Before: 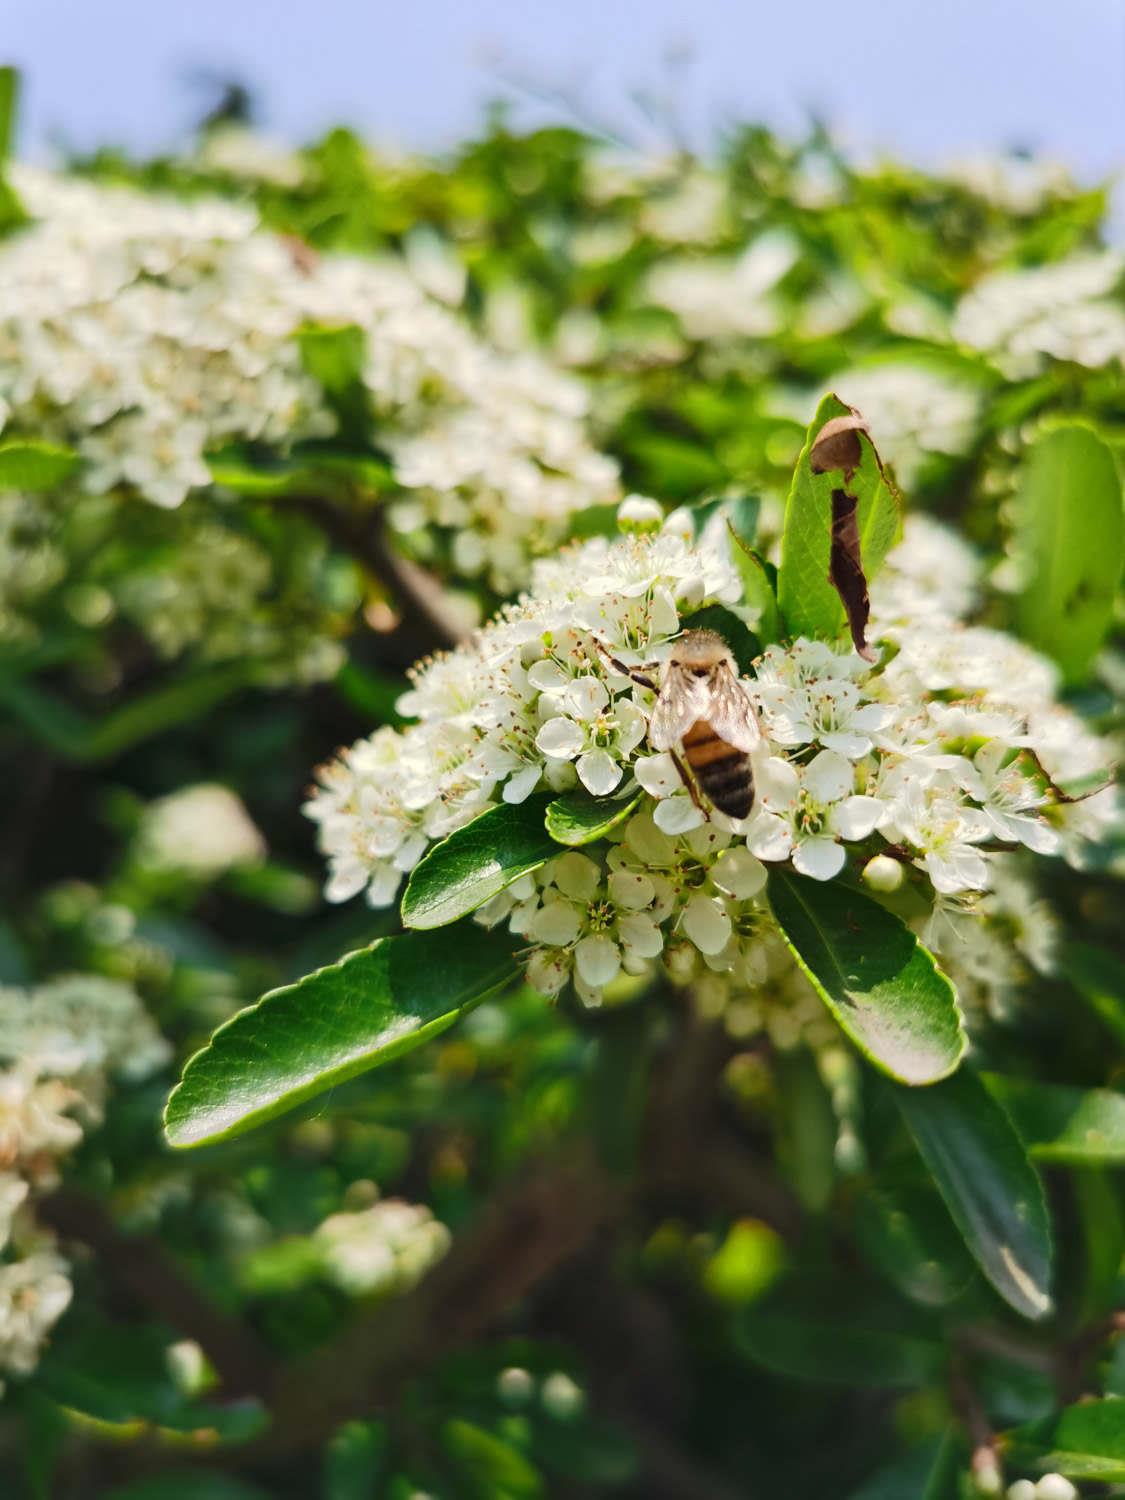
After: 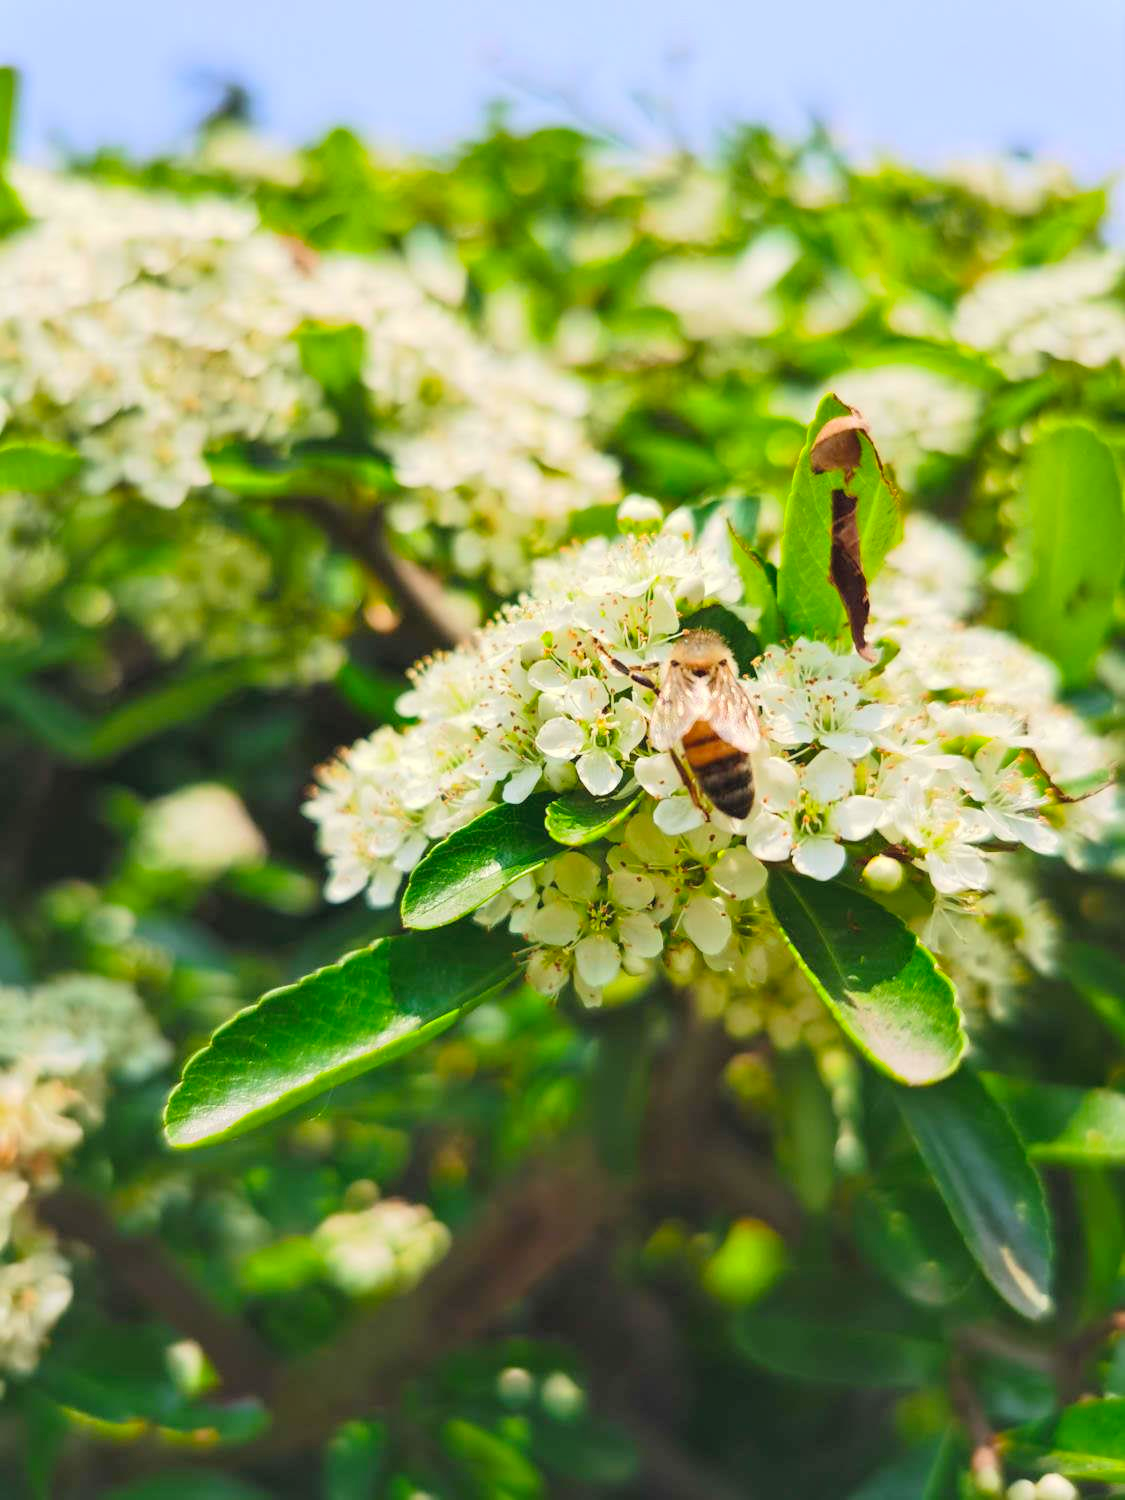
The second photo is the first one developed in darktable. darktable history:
contrast brightness saturation: contrast 0.067, brightness 0.173, saturation 0.415
